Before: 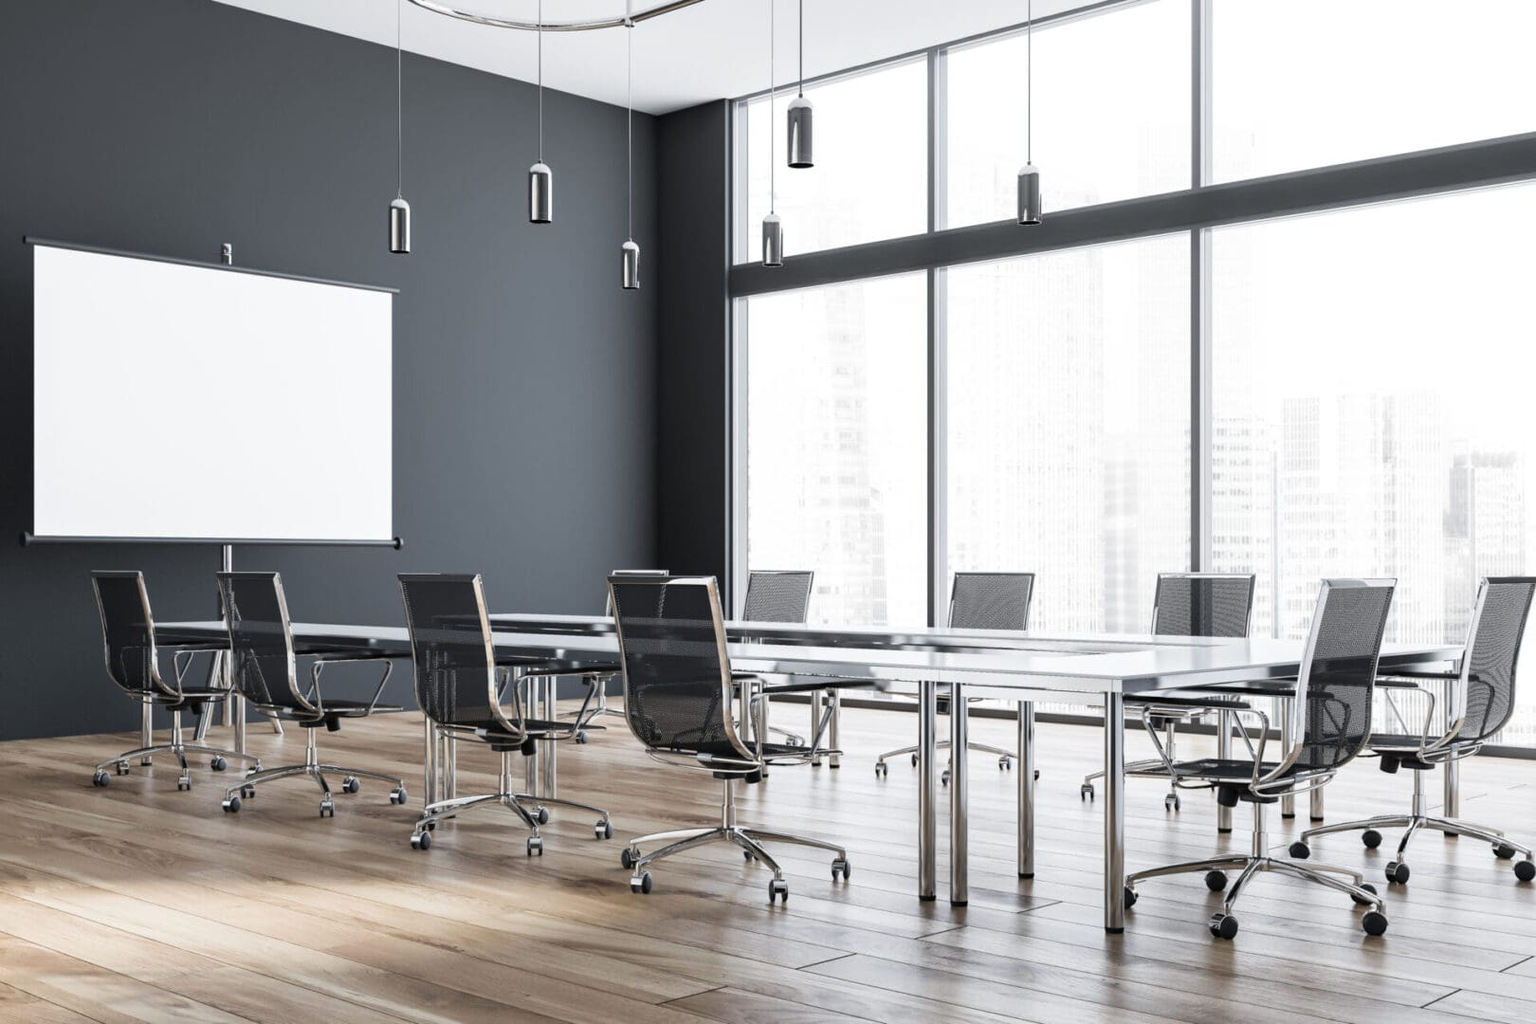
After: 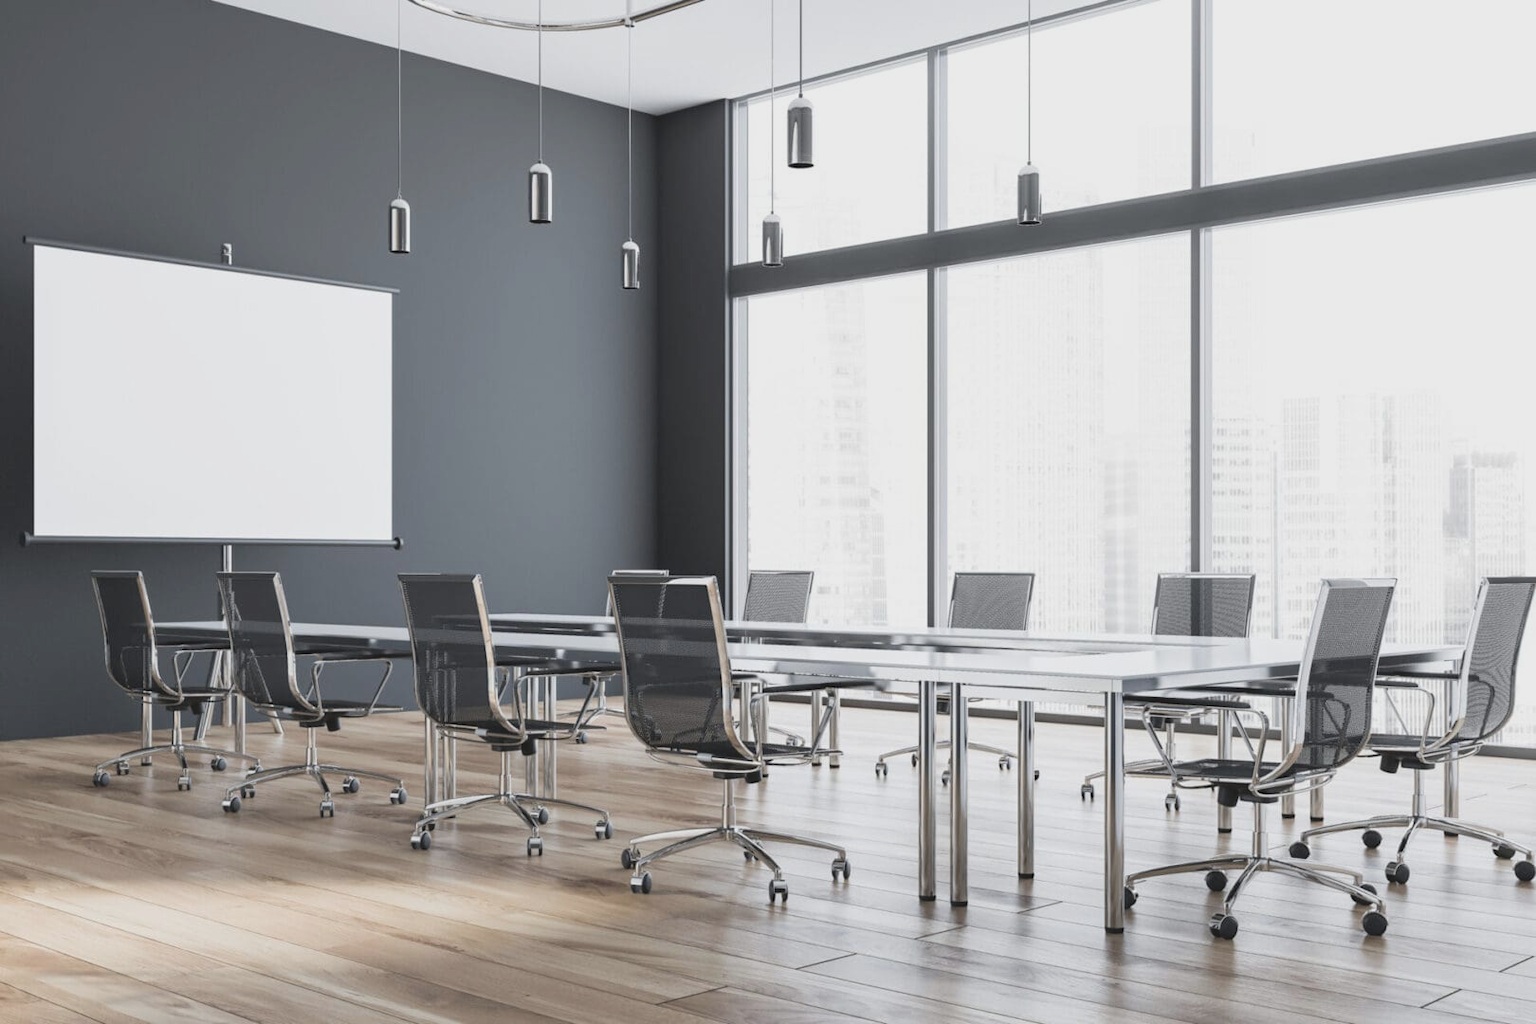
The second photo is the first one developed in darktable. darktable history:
contrast brightness saturation: contrast -0.162, brightness 0.054, saturation -0.125
